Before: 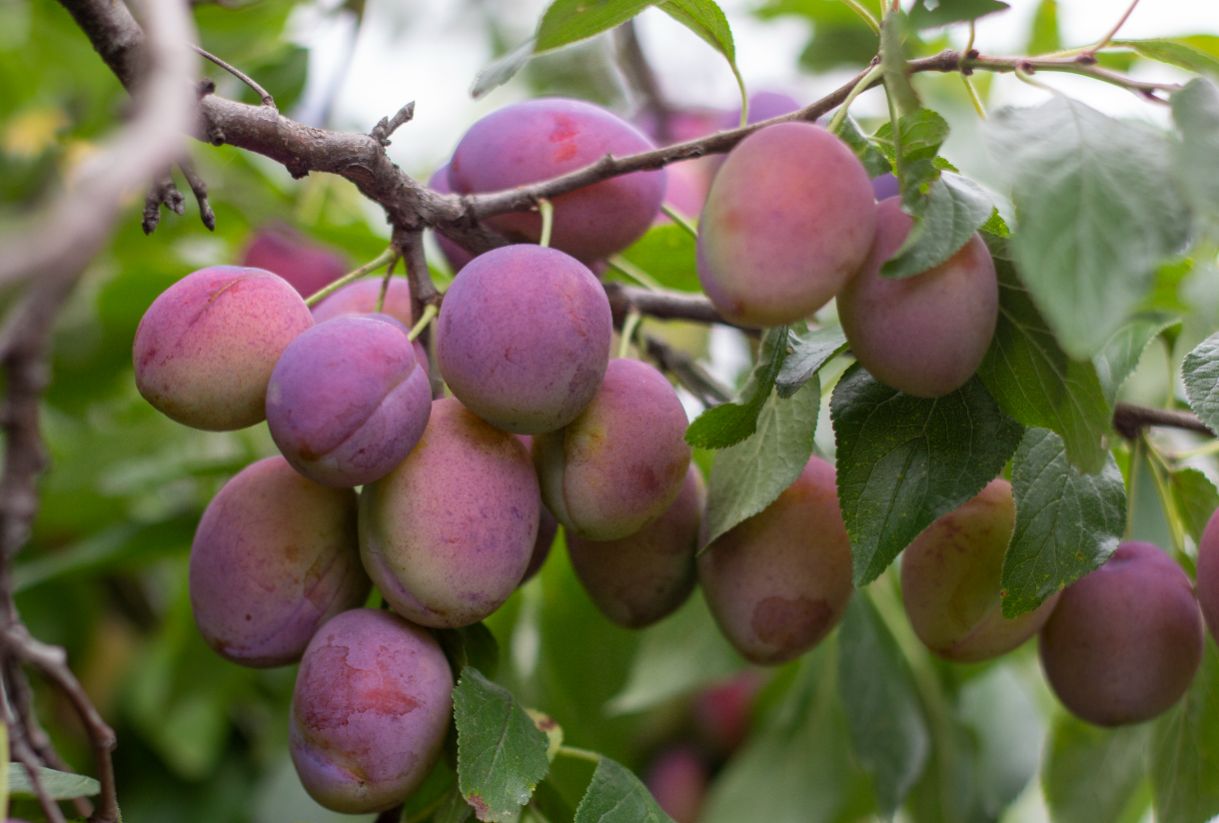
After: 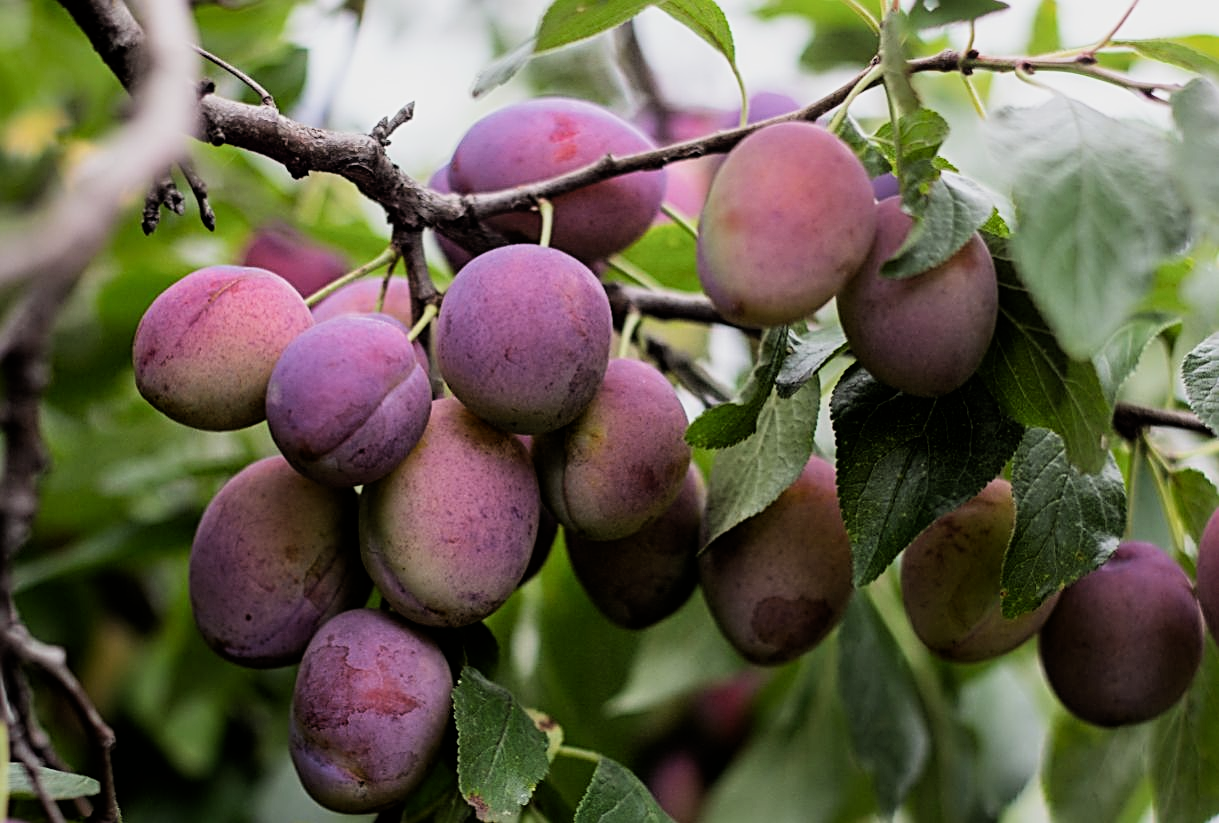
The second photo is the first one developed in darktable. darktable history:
filmic rgb: black relative exposure -5 EV, white relative exposure 3.5 EV, hardness 3.19, contrast 1.4, highlights saturation mix -30%
sharpen: radius 2.676, amount 0.669
